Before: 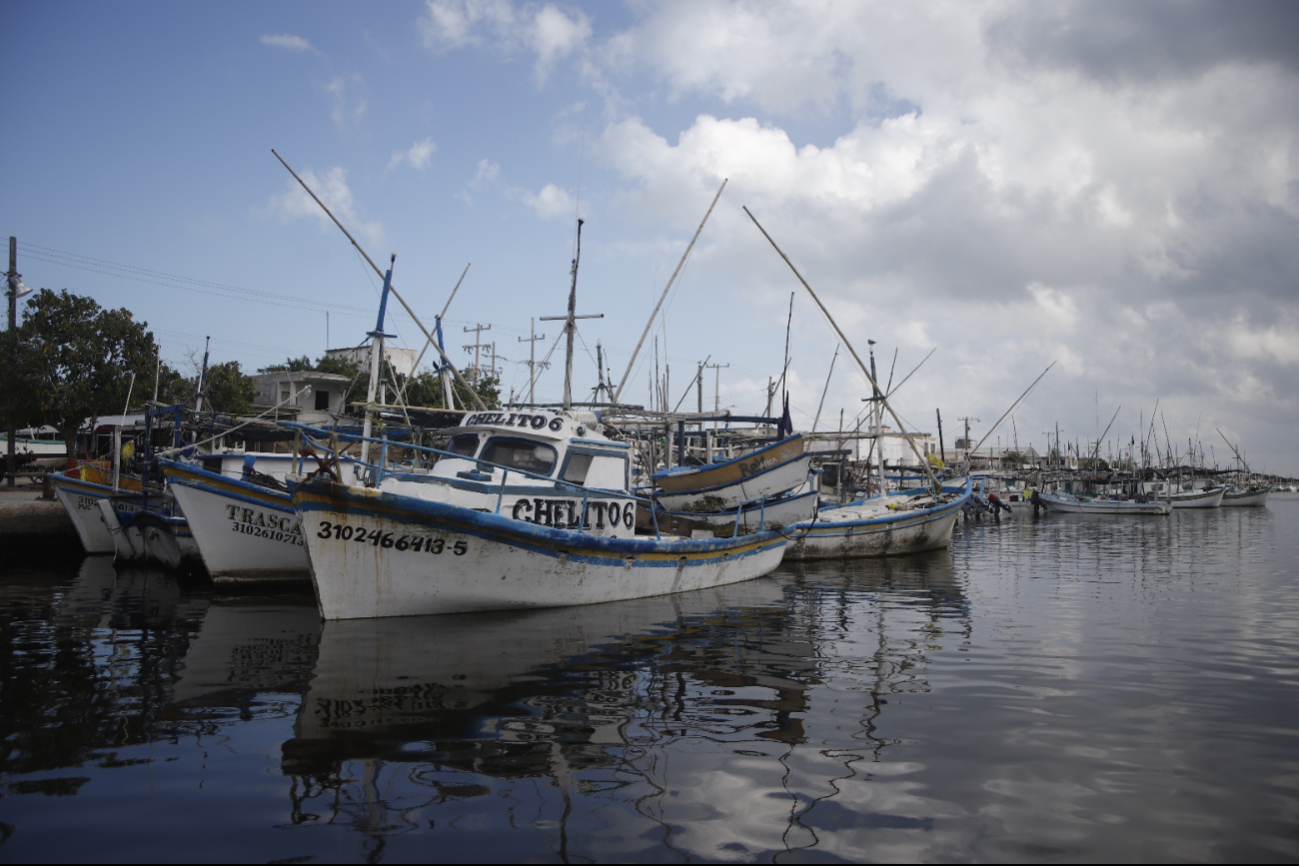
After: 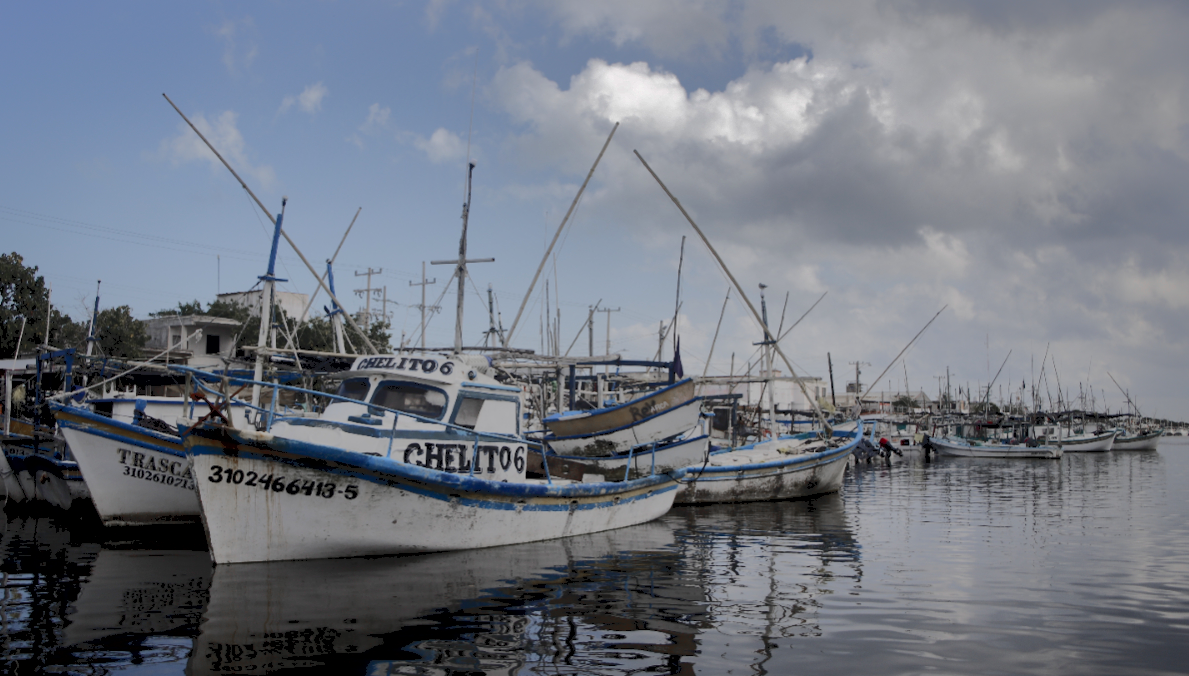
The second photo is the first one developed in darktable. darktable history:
color zones: curves: ch1 [(0, 0.708) (0.088, 0.648) (0.245, 0.187) (0.429, 0.326) (0.571, 0.498) (0.714, 0.5) (0.857, 0.5) (1, 0.708)]
crop: left 8.422%, top 6.567%, bottom 15.291%
tone curve: curves: ch0 [(0, 0) (0.003, 0.077) (0.011, 0.08) (0.025, 0.083) (0.044, 0.095) (0.069, 0.106) (0.1, 0.12) (0.136, 0.144) (0.177, 0.185) (0.224, 0.231) (0.277, 0.297) (0.335, 0.382) (0.399, 0.471) (0.468, 0.553) (0.543, 0.623) (0.623, 0.689) (0.709, 0.75) (0.801, 0.81) (0.898, 0.873) (1, 1)], color space Lab, independent channels, preserve colors none
shadows and highlights: shadows 38.12, highlights -74.02
exposure: black level correction 0.01, exposure 0.007 EV, compensate highlight preservation false
